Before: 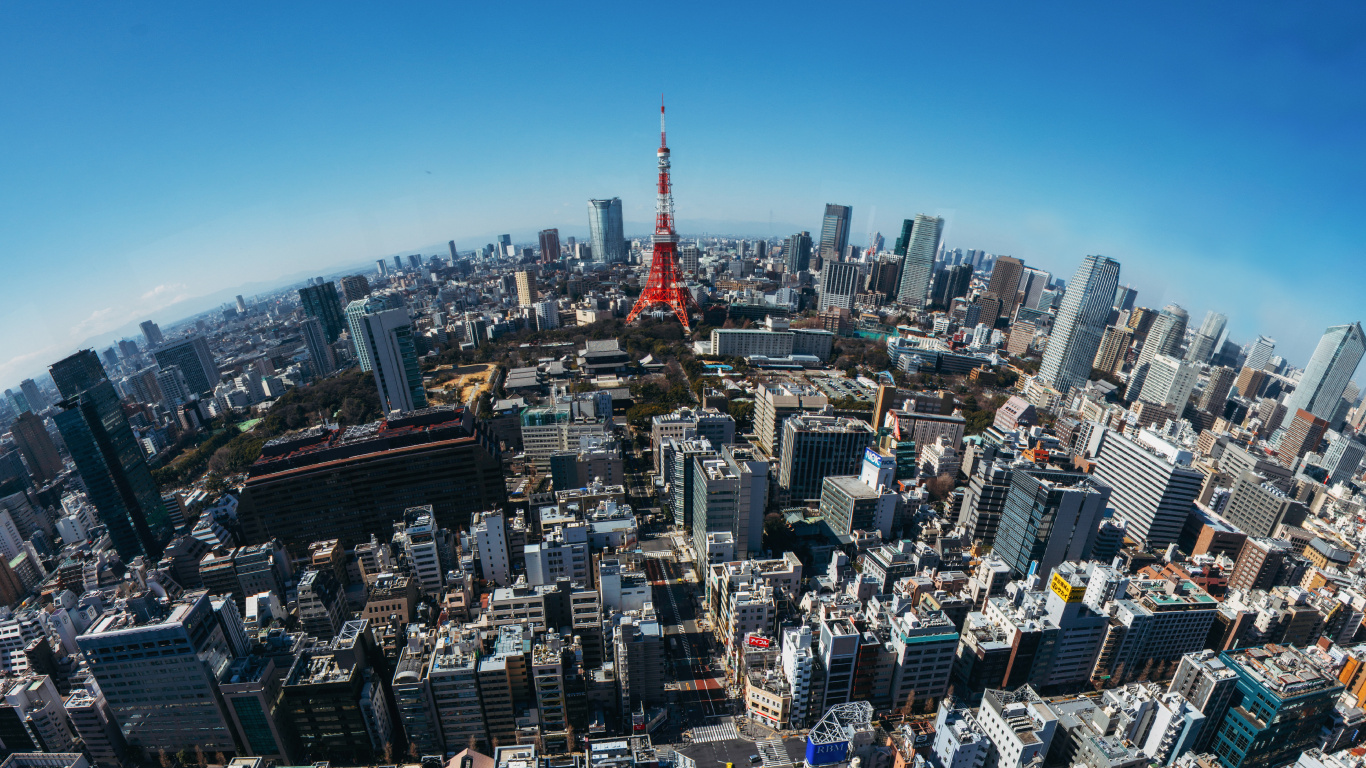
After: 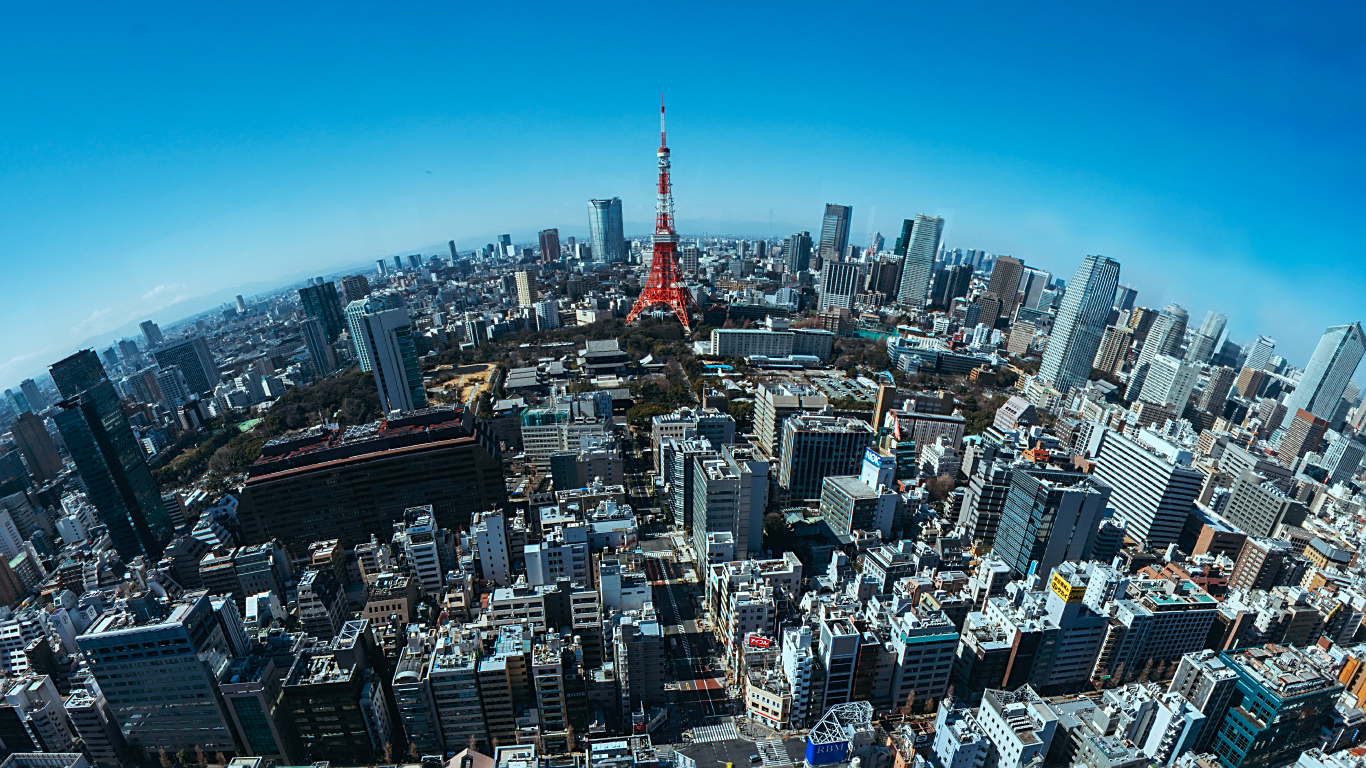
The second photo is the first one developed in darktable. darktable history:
color correction: highlights a* -10.35, highlights b* -10.1
sharpen: on, module defaults
